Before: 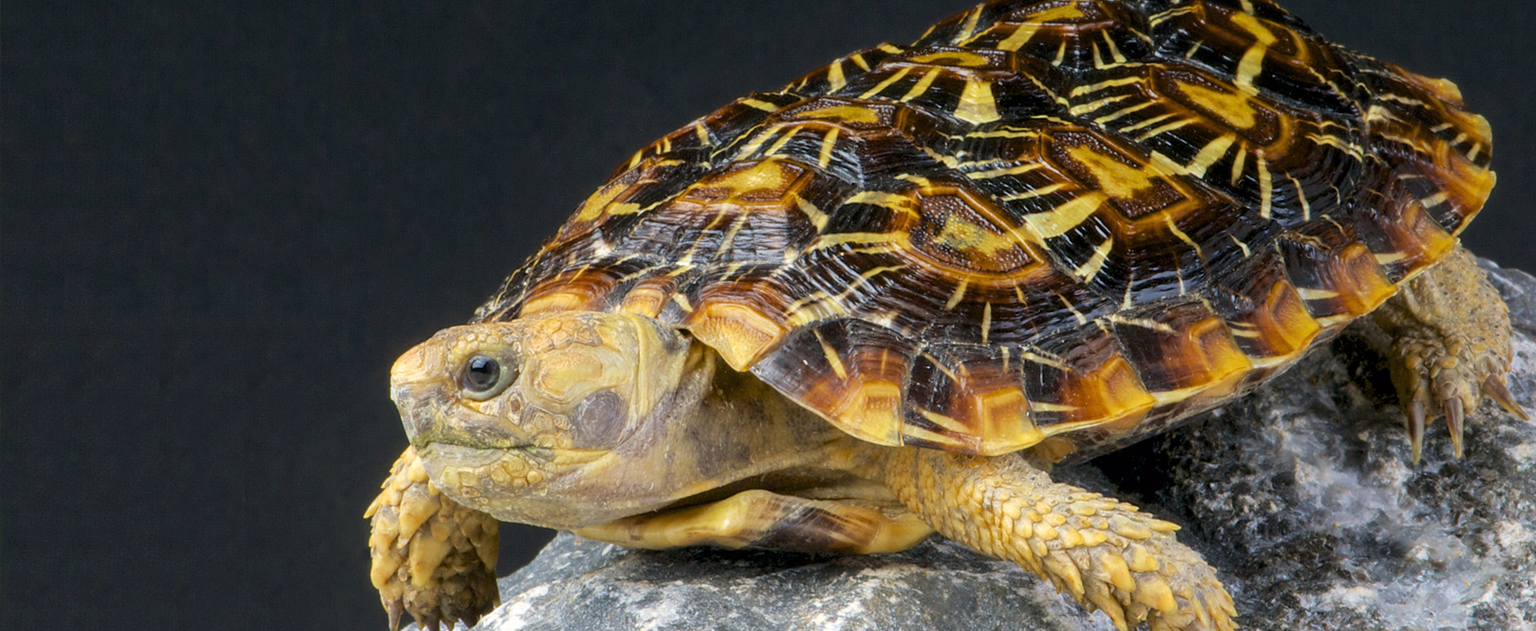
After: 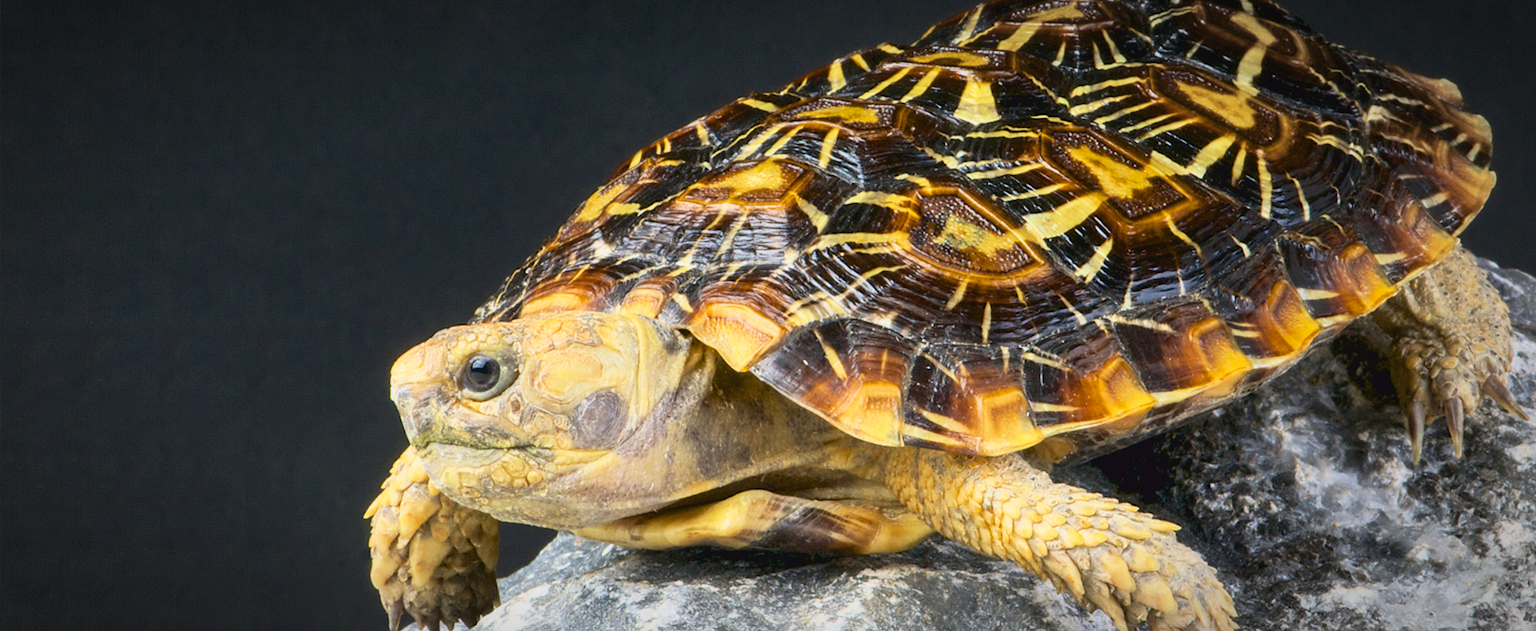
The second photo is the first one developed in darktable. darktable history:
tone curve: curves: ch0 [(0, 0.038) (0.193, 0.212) (0.461, 0.502) (0.629, 0.731) (0.838, 0.916) (1, 0.967)]; ch1 [(0, 0) (0.35, 0.356) (0.45, 0.453) (0.504, 0.503) (0.532, 0.524) (0.558, 0.559) (0.735, 0.762) (1, 1)]; ch2 [(0, 0) (0.281, 0.266) (0.456, 0.469) (0.5, 0.5) (0.533, 0.545) (0.606, 0.607) (0.646, 0.654) (1, 1)], color space Lab, linked channels, preserve colors none
vignetting: automatic ratio true
